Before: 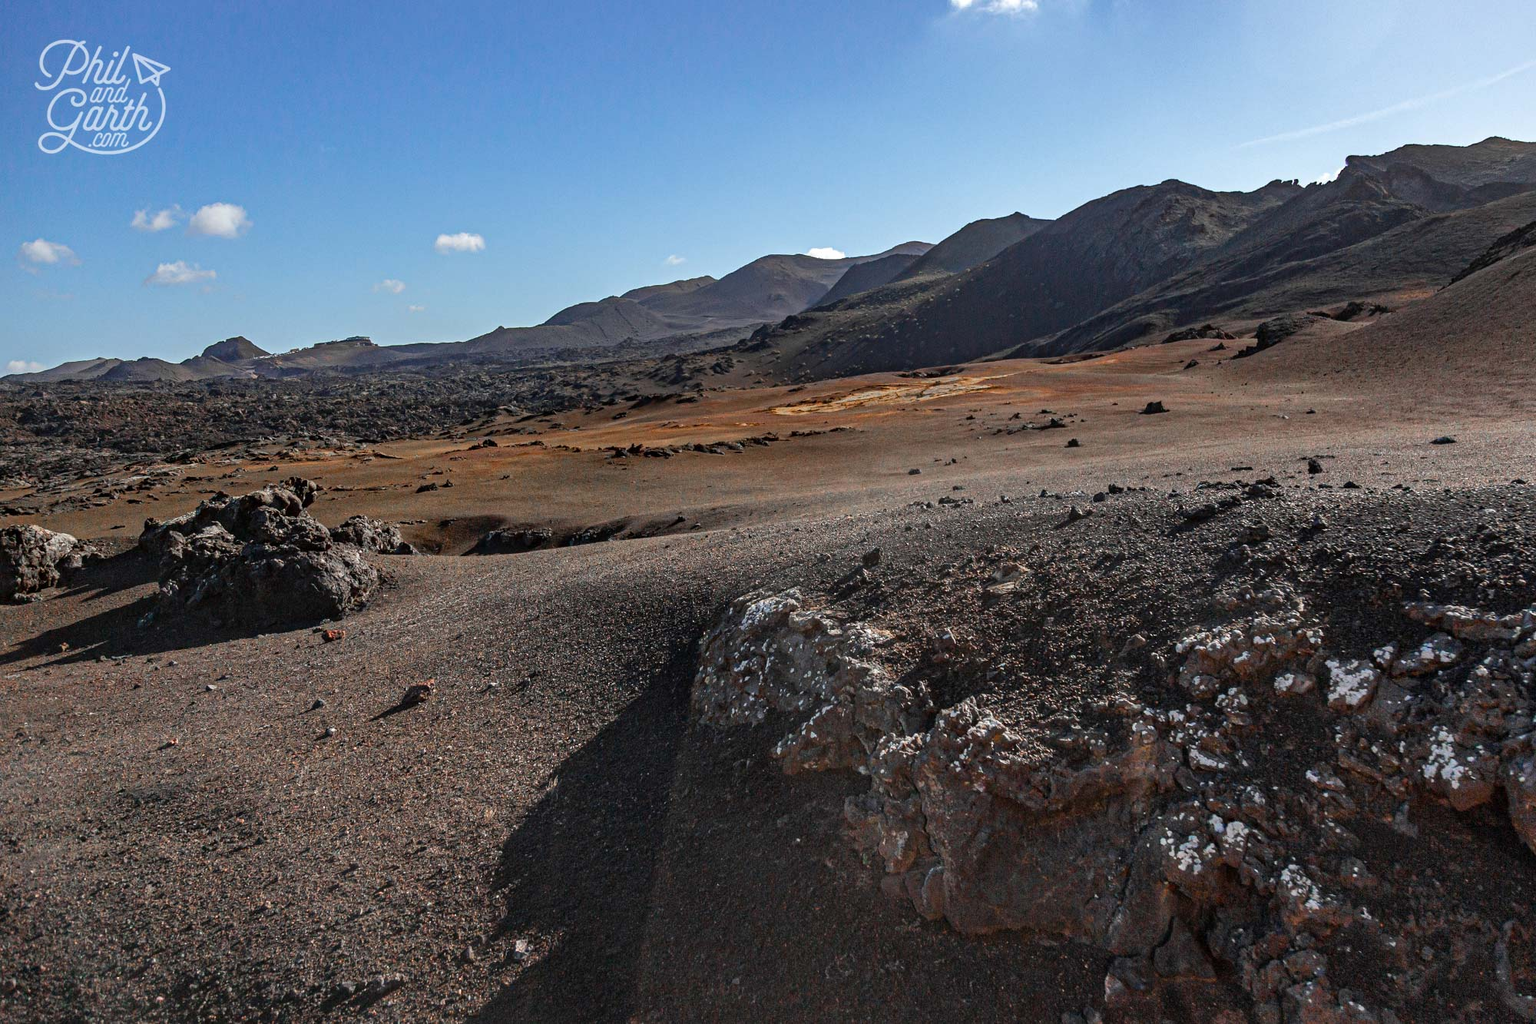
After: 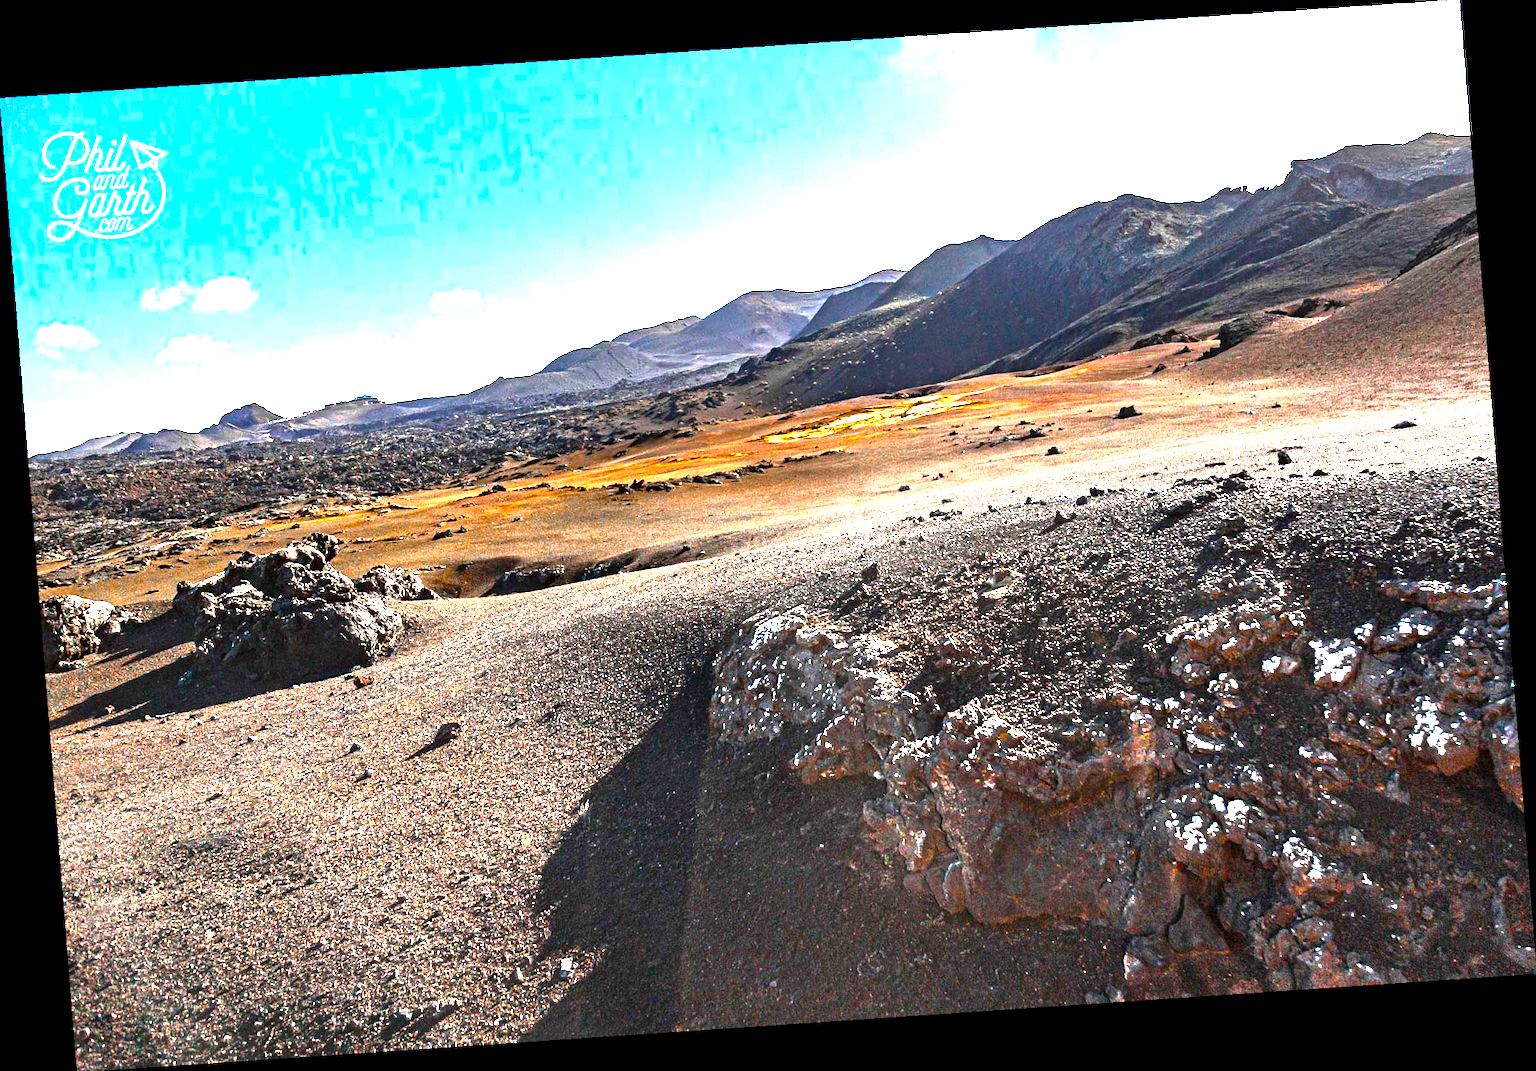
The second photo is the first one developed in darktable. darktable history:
color balance rgb: perceptual saturation grading › global saturation 25%, perceptual brilliance grading › global brilliance 35%, perceptual brilliance grading › highlights 50%, perceptual brilliance grading › mid-tones 60%, perceptual brilliance grading › shadows 35%, global vibrance 20%
rotate and perspective: rotation -4.2°, shear 0.006, automatic cropping off
